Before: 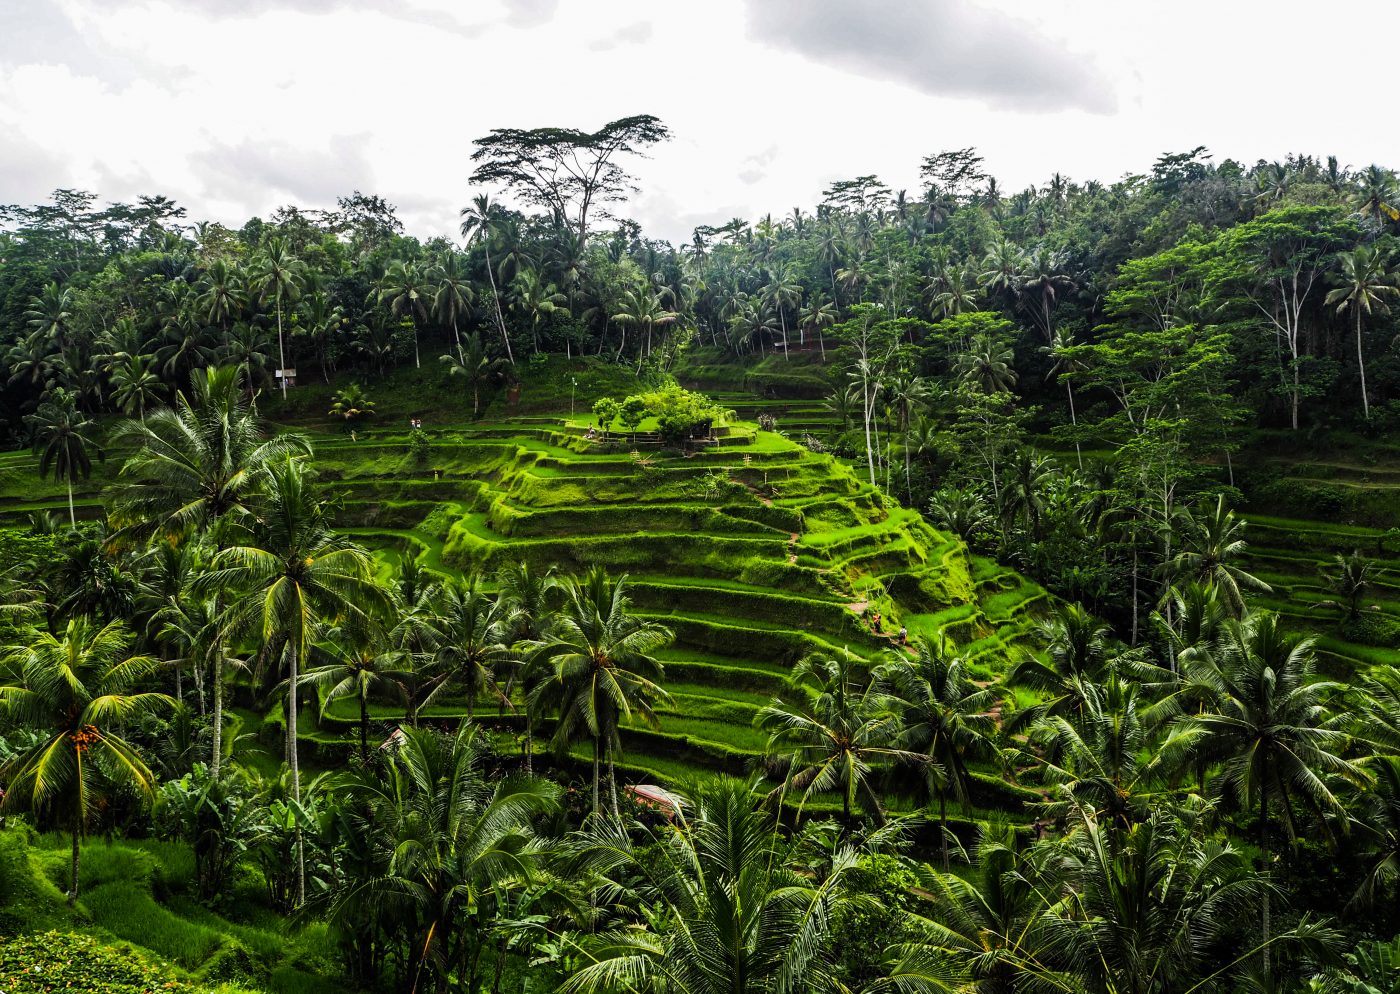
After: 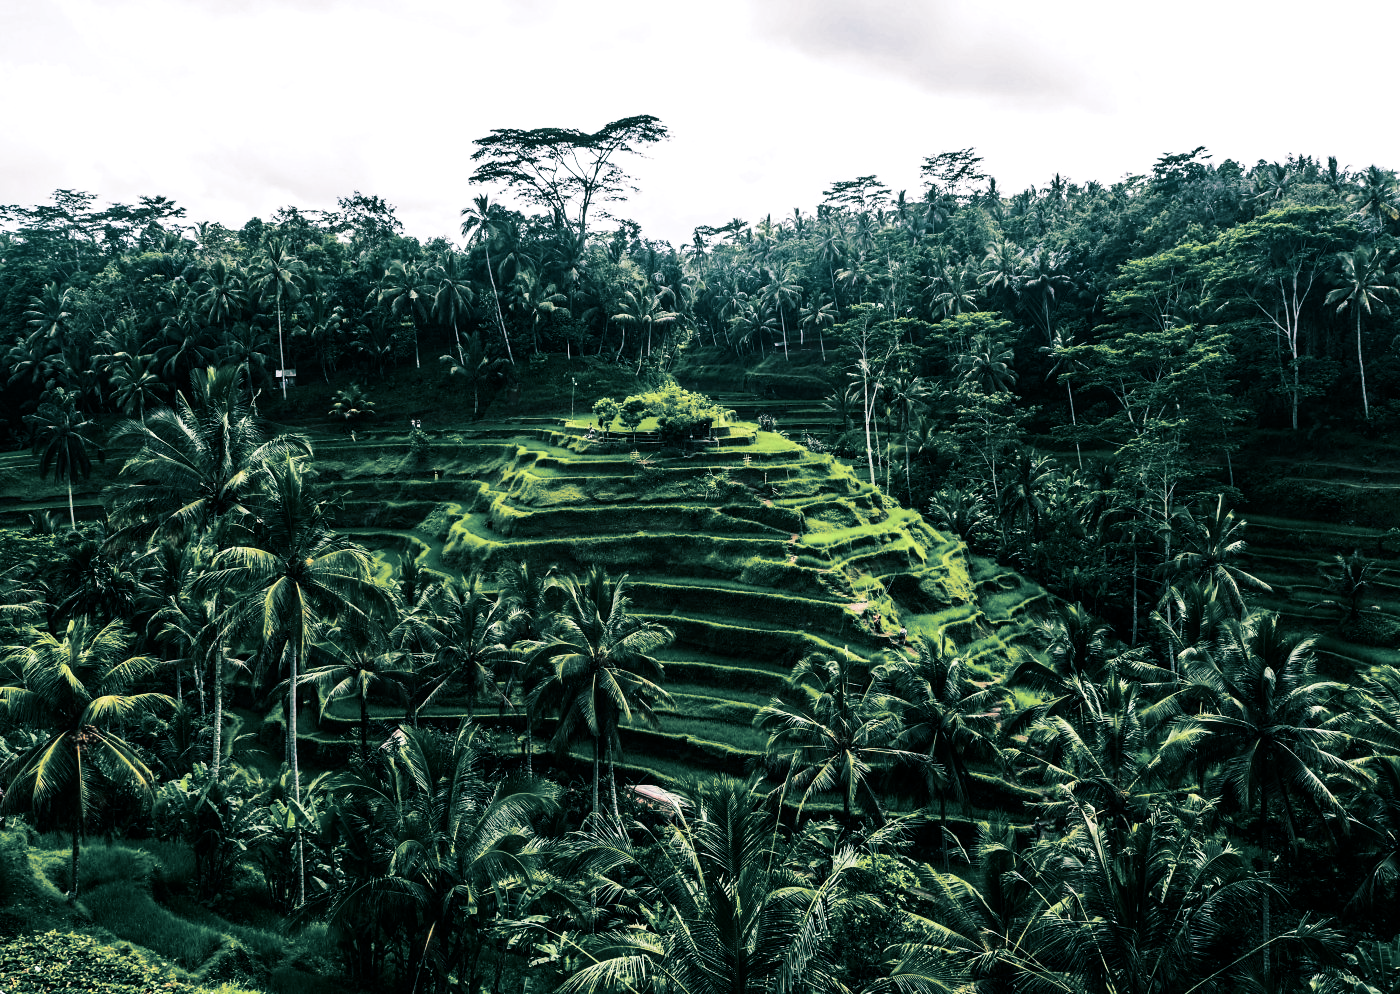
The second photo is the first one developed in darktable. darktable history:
contrast brightness saturation: contrast 0.25, saturation -0.31
white balance: red 1.004, blue 1.096
split-toning: shadows › hue 186.43°, highlights › hue 49.29°, compress 30.29%
